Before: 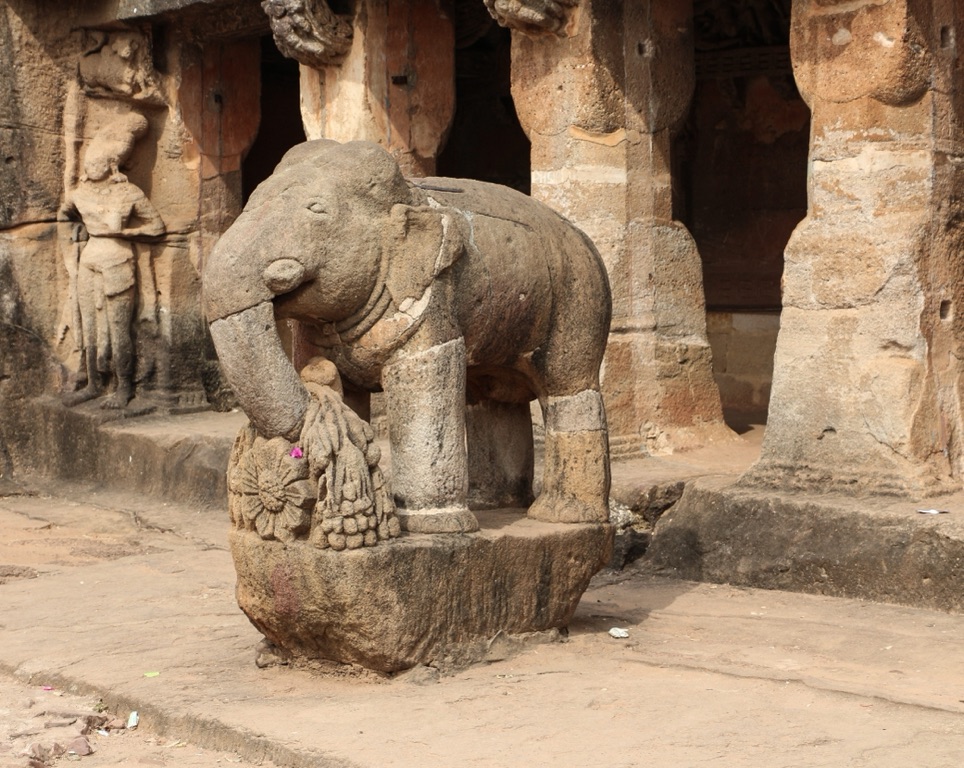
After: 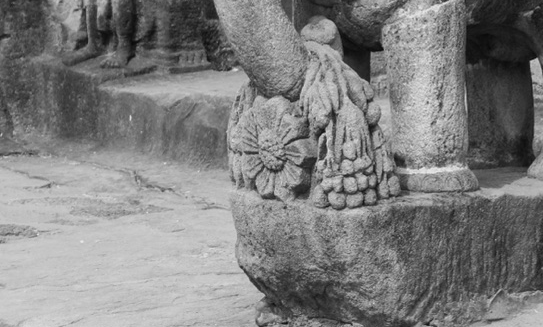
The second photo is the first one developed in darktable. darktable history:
crop: top 44.483%, right 43.593%, bottom 12.892%
monochrome: a 73.58, b 64.21
velvia: strength 45%
